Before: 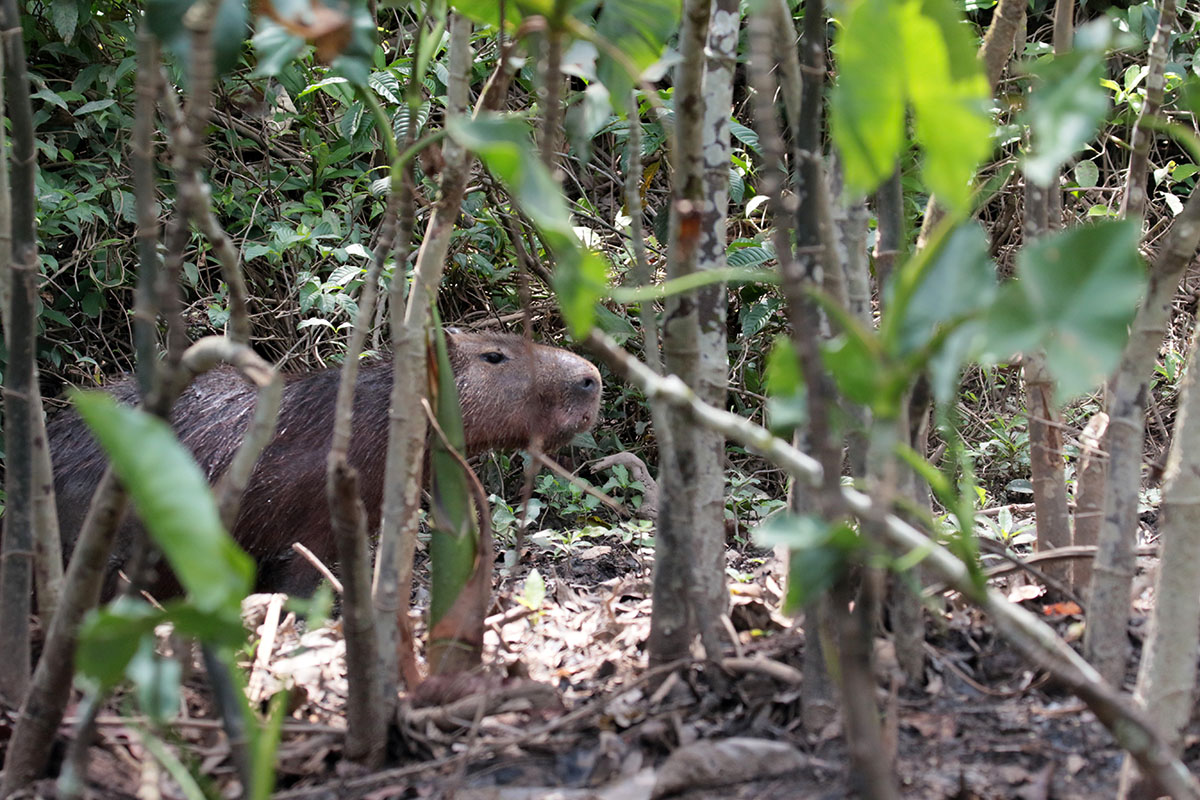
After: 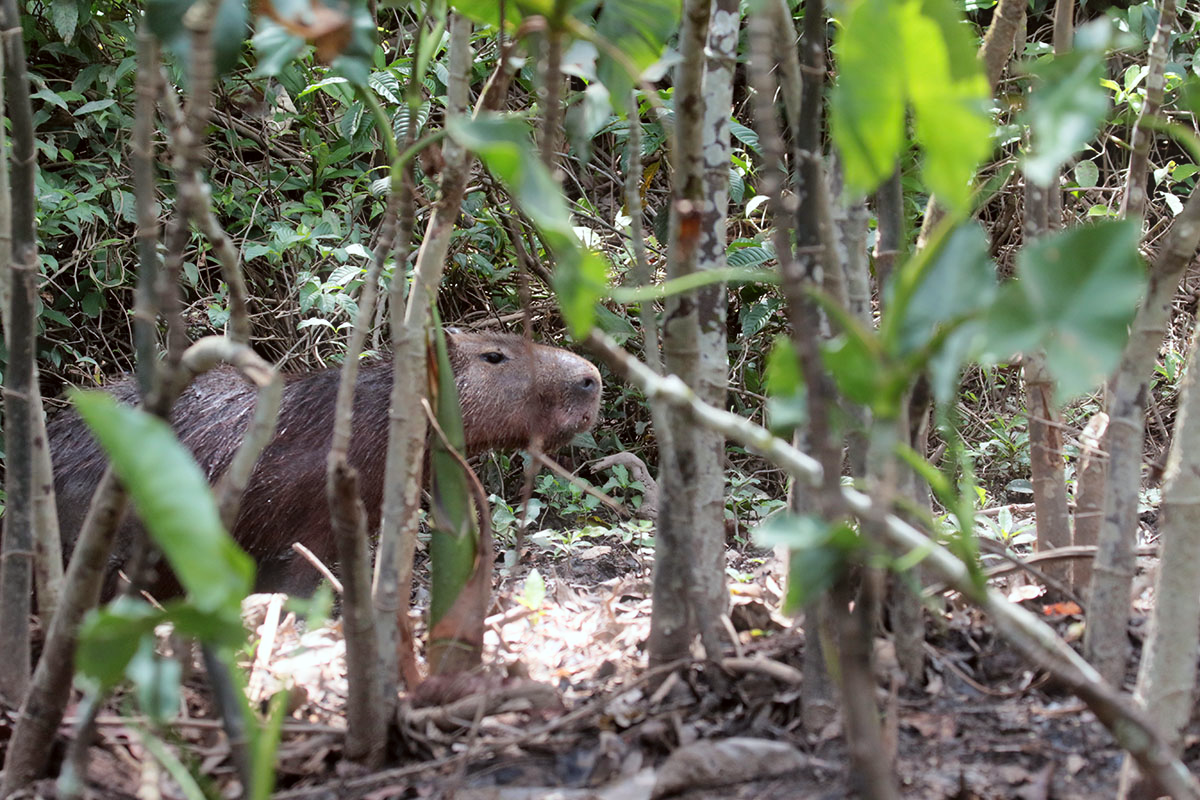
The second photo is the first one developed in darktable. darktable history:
color correction: highlights a* -2.73, highlights b* -2.09, shadows a* 2.41, shadows b* 2.73
bloom: size 5%, threshold 95%, strength 15%
shadows and highlights: shadows 60, highlights -60.23, soften with gaussian
